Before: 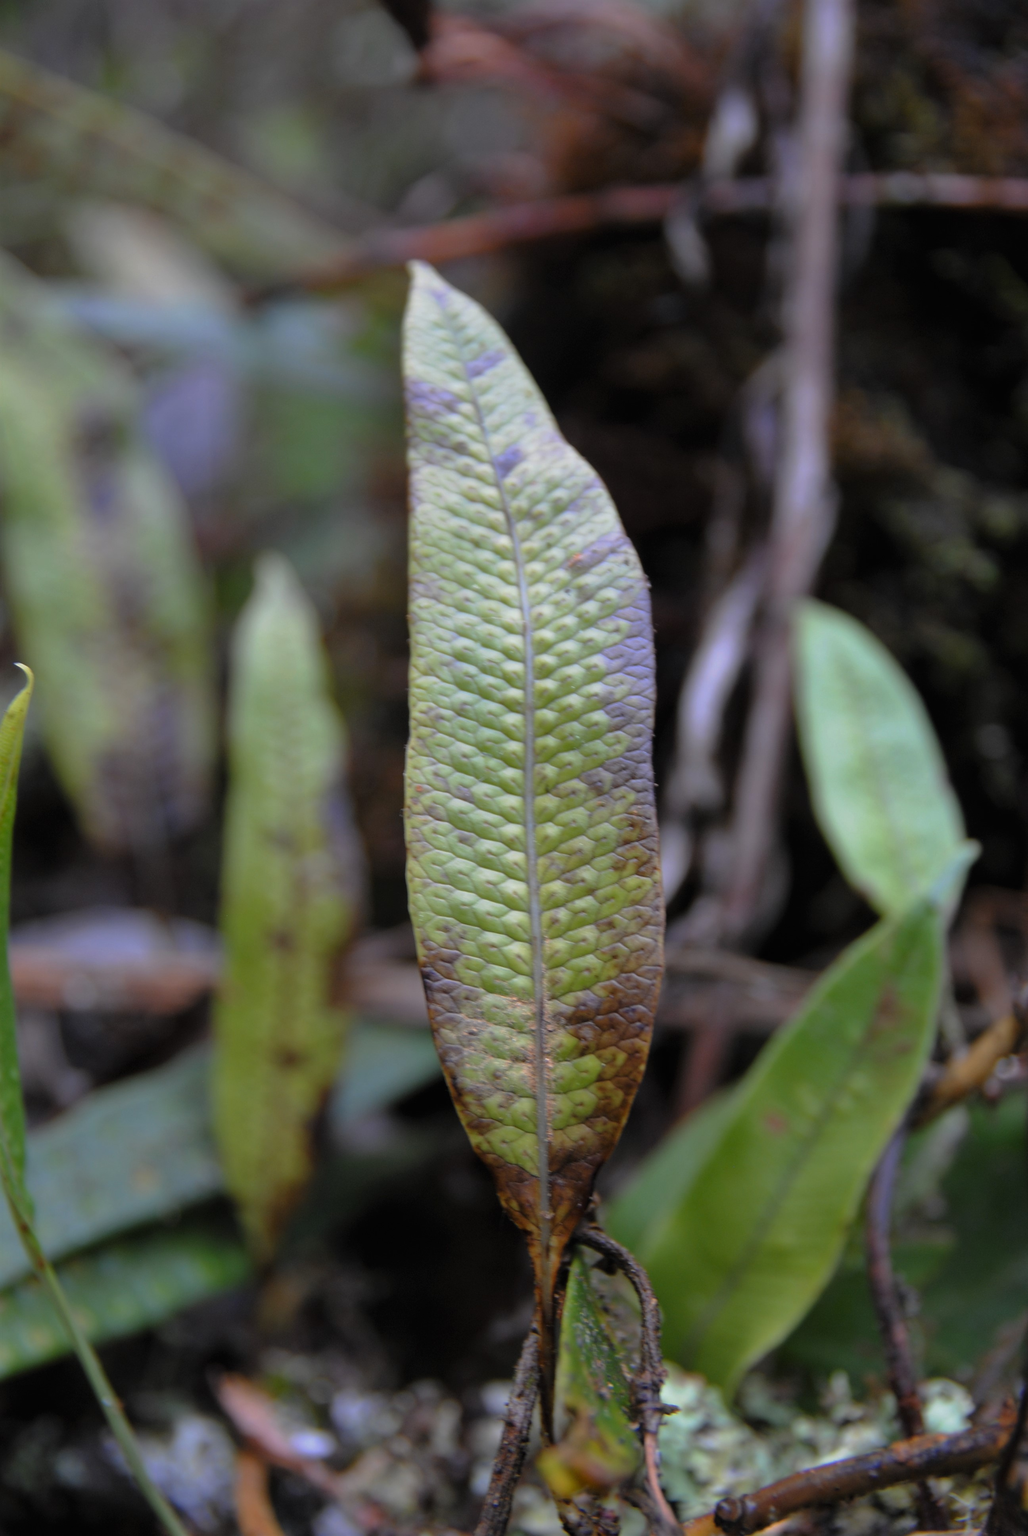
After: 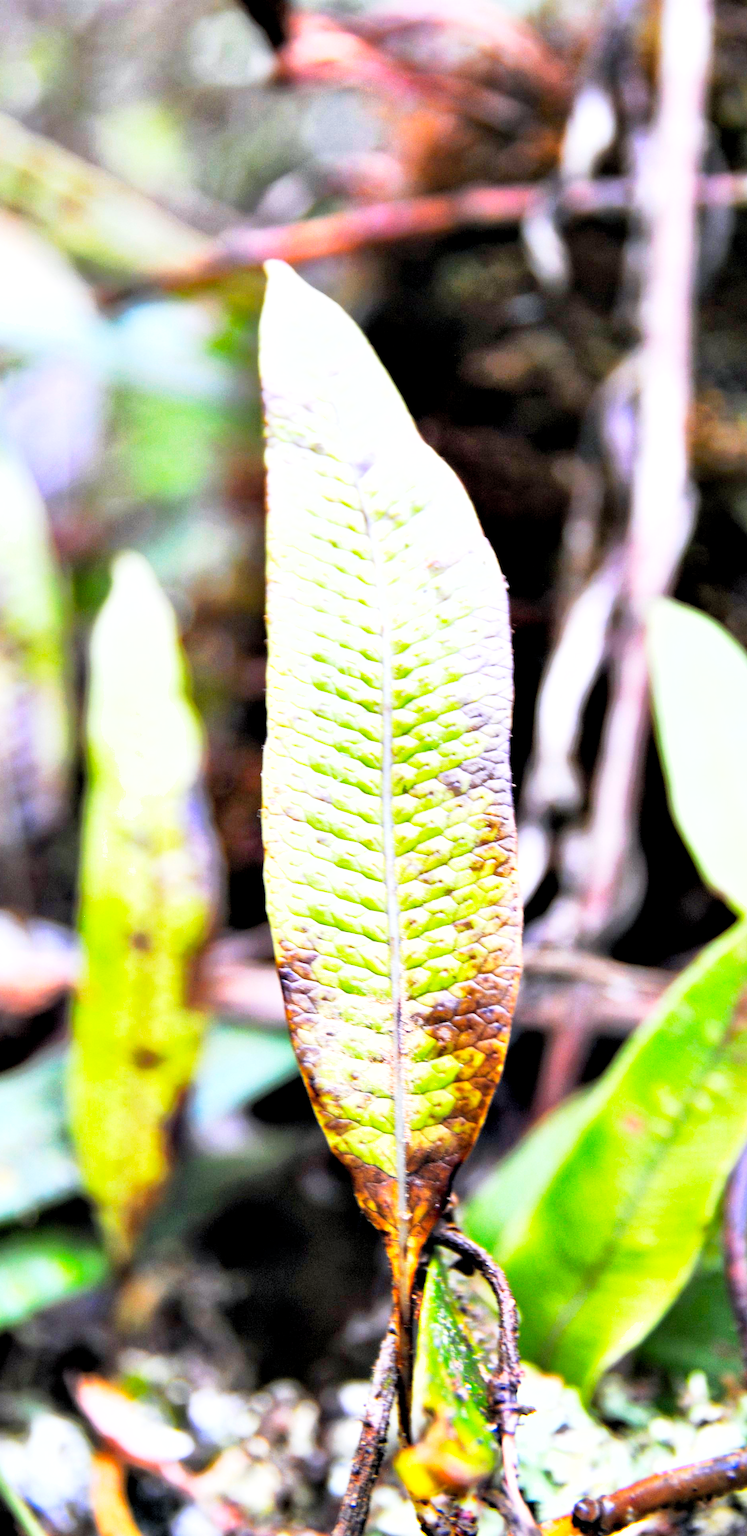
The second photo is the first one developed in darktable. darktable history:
exposure: black level correction 0, exposure 1.678 EV, compensate highlight preservation false
base curve: curves: ch0 [(0, 0) (0.005, 0.002) (0.193, 0.295) (0.399, 0.664) (0.75, 0.928) (1, 1)], preserve colors none
crop: left 13.893%, top 0%, right 13.374%
local contrast: mode bilateral grid, contrast 9, coarseness 25, detail 115%, midtone range 0.2
shadows and highlights: on, module defaults
contrast brightness saturation: contrast 0.202, brightness 0.157, saturation 0.225
contrast equalizer: octaves 7, y [[0.6 ×6], [0.55 ×6], [0 ×6], [0 ×6], [0 ×6]]
